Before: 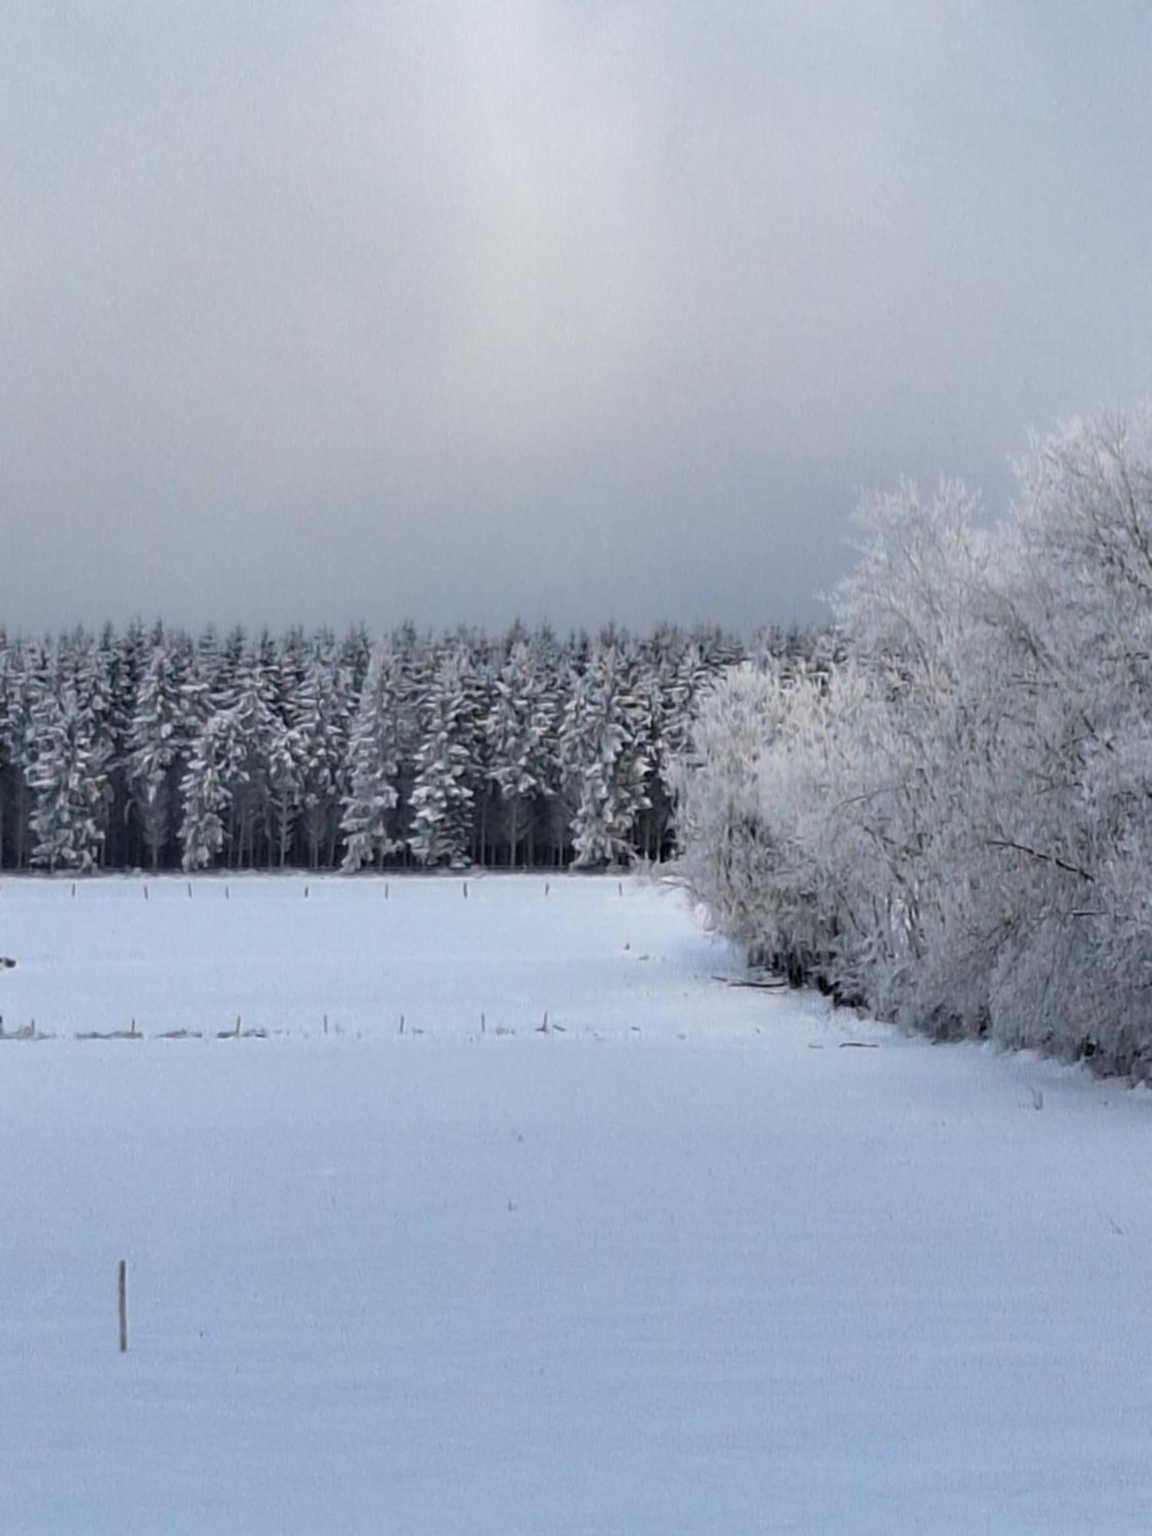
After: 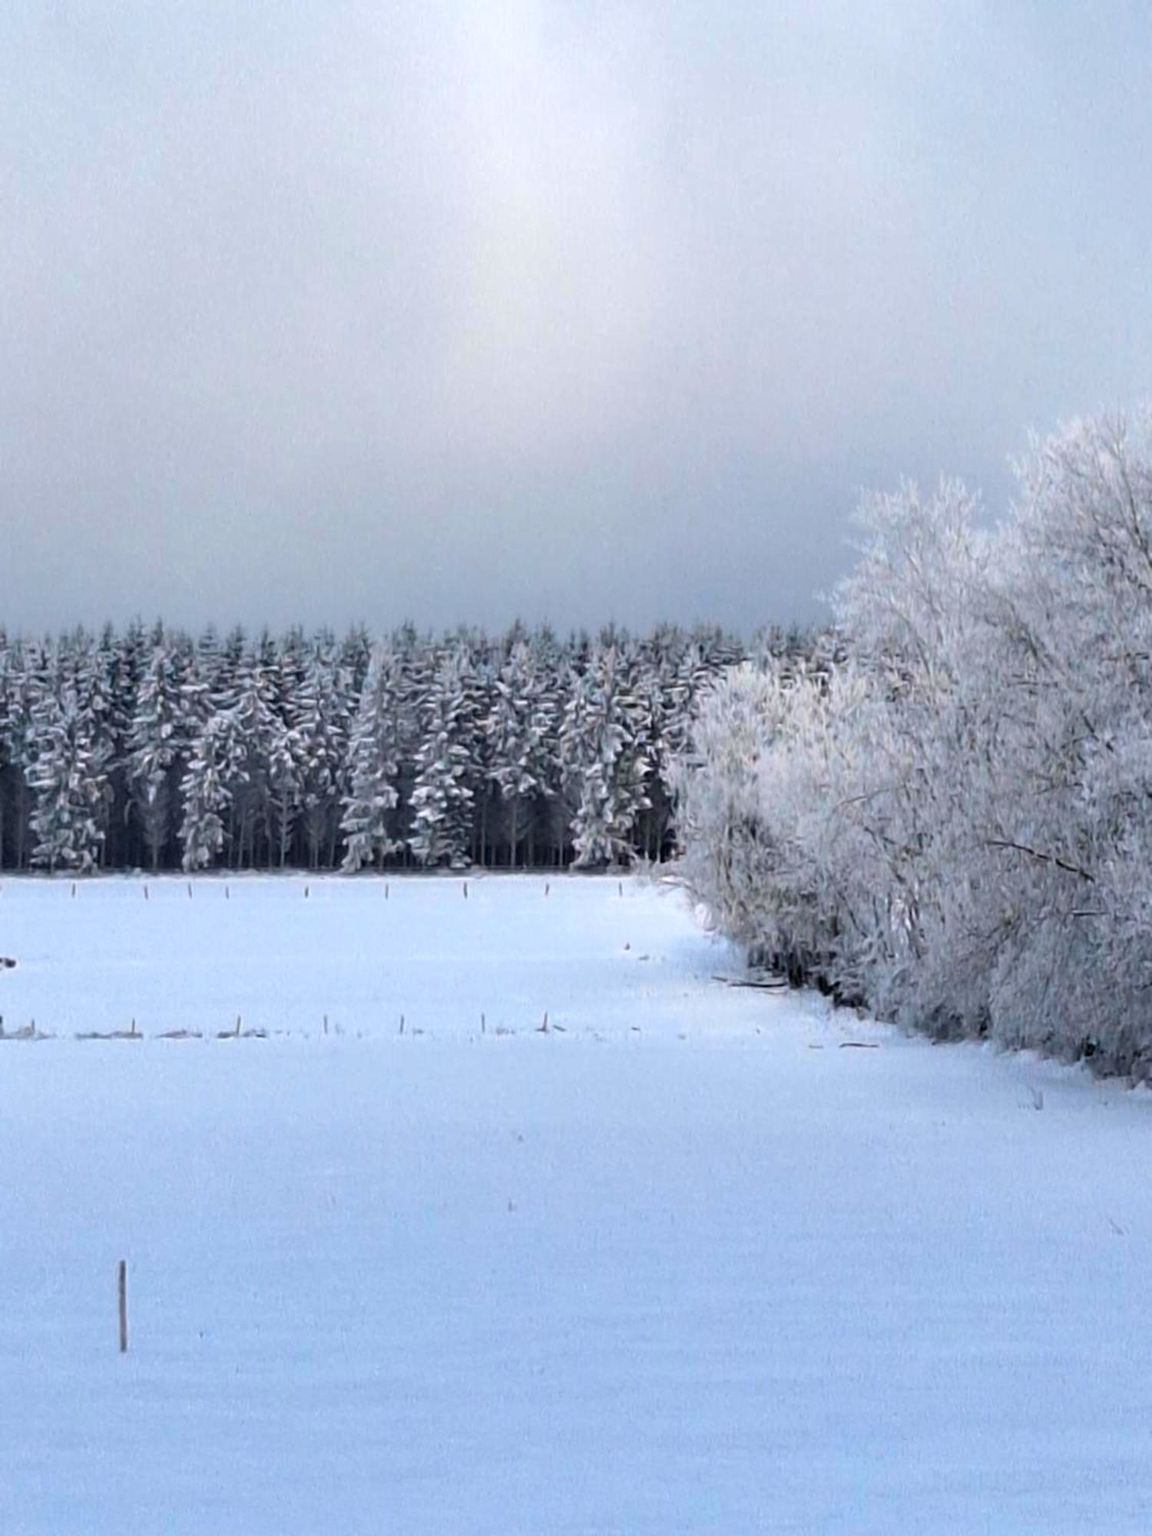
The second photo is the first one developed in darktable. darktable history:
color balance rgb: perceptual saturation grading › global saturation 0.249%, perceptual brilliance grading › highlights 10.247%, perceptual brilliance grading › mid-tones 4.73%, global vibrance 40.266%
